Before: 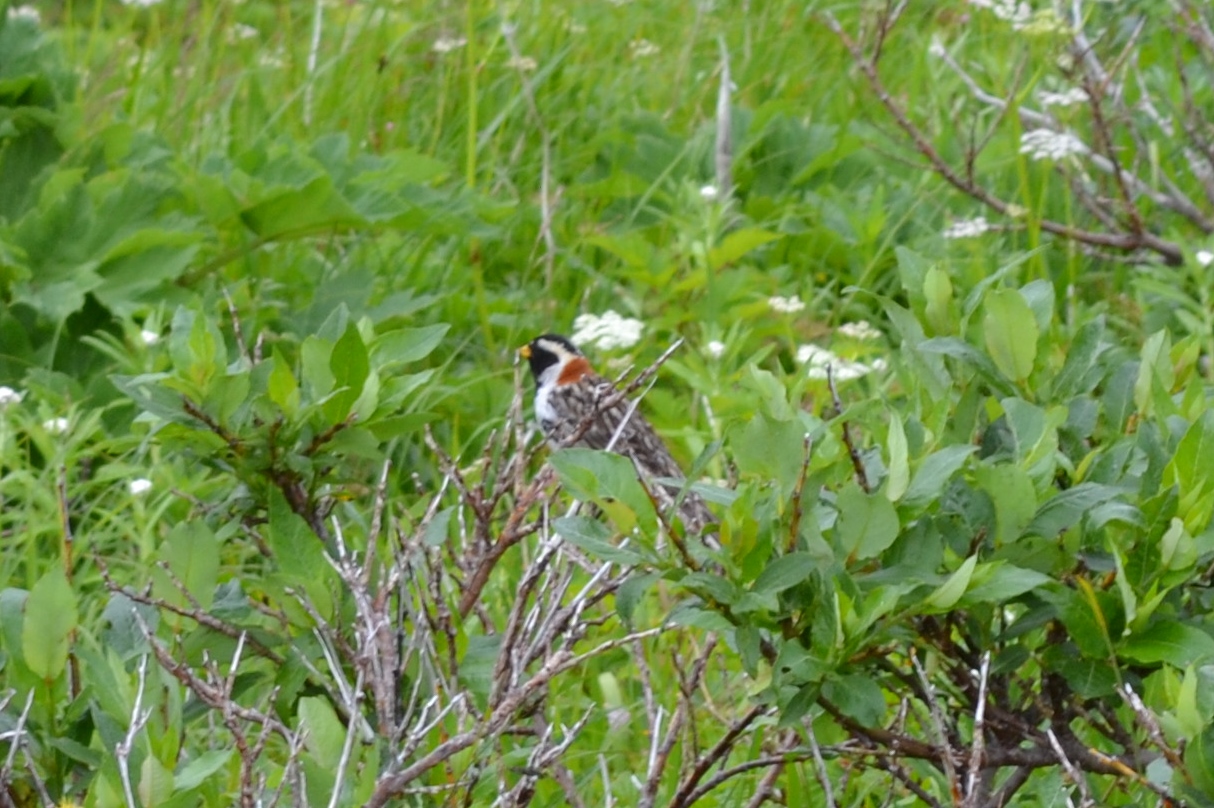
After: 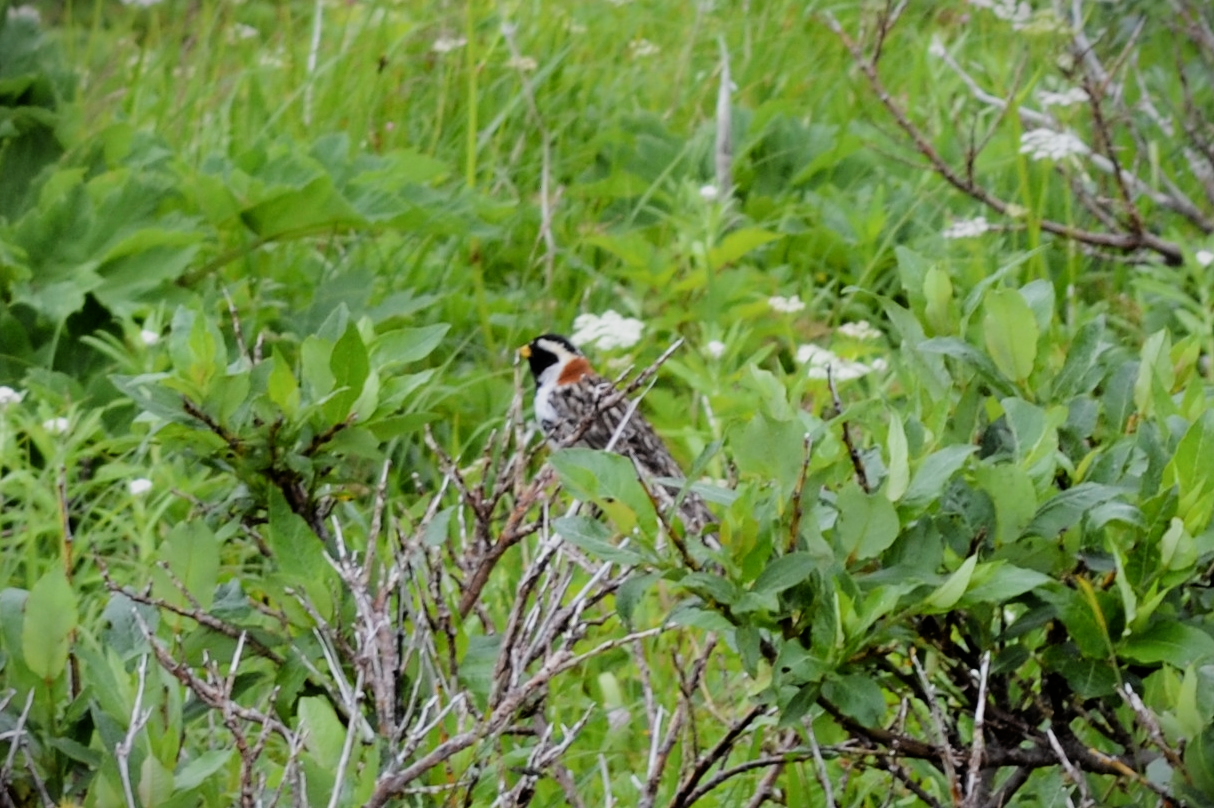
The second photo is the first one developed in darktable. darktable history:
filmic rgb: black relative exposure -5.12 EV, white relative exposure 3.99 EV, hardness 2.9, contrast 1.299, highlights saturation mix -31.48%
vignetting: fall-off start 99.53%, brightness -0.585, saturation -0.127, width/height ratio 1.319, unbound false
tone equalizer: on, module defaults
